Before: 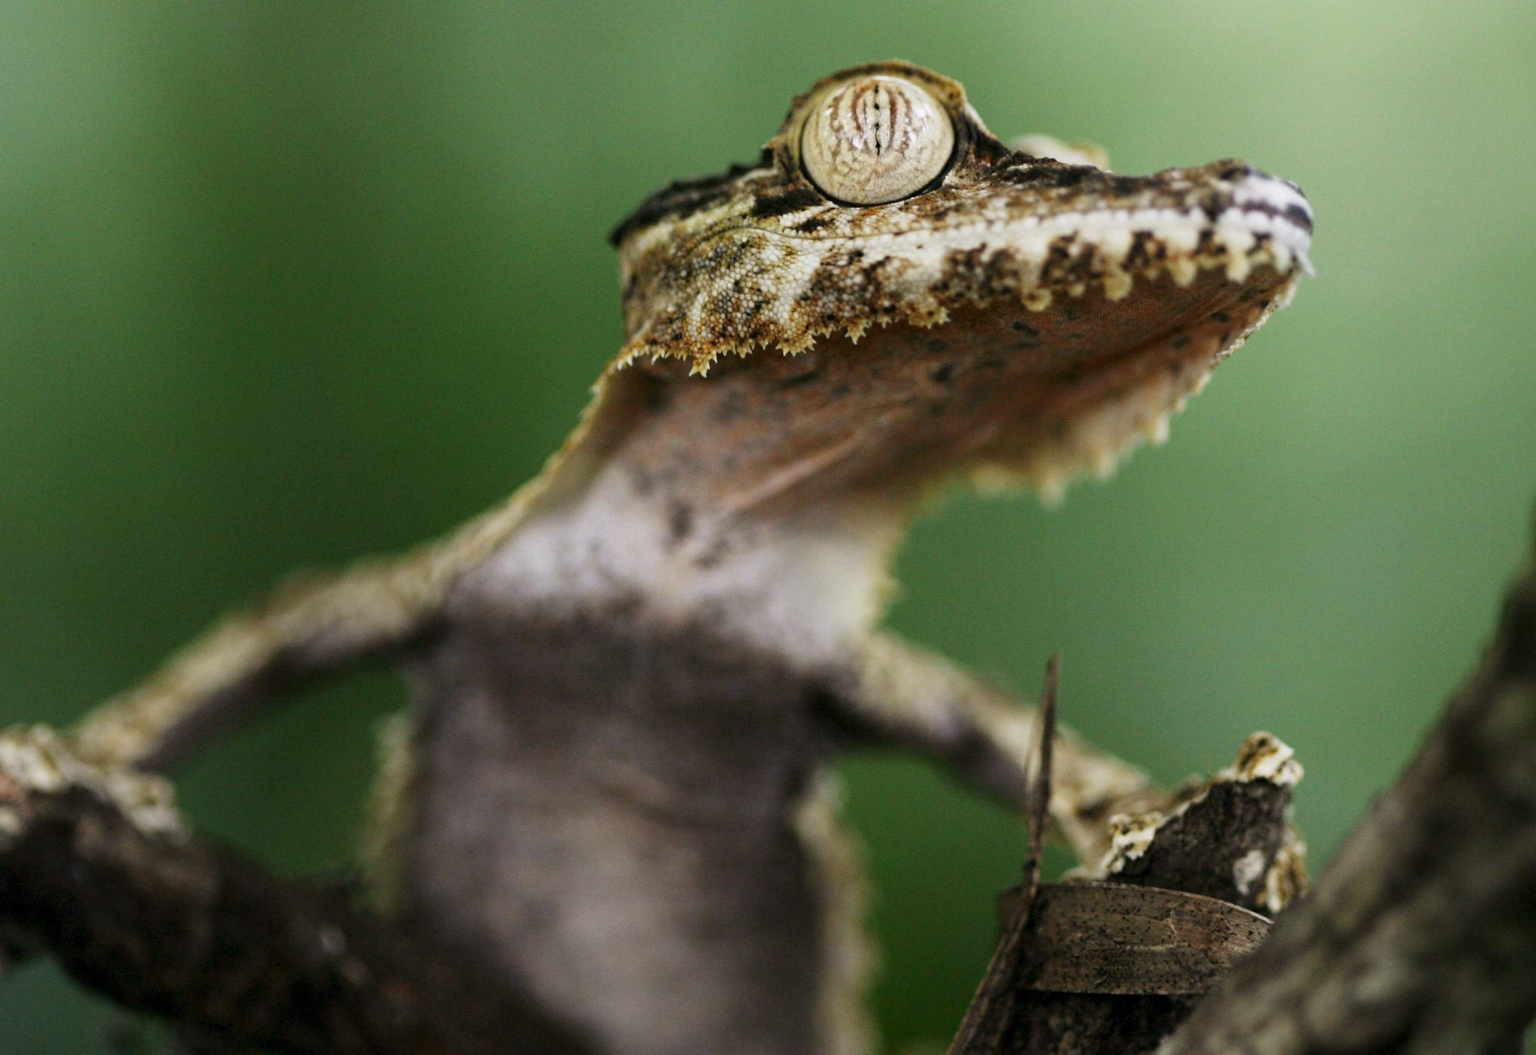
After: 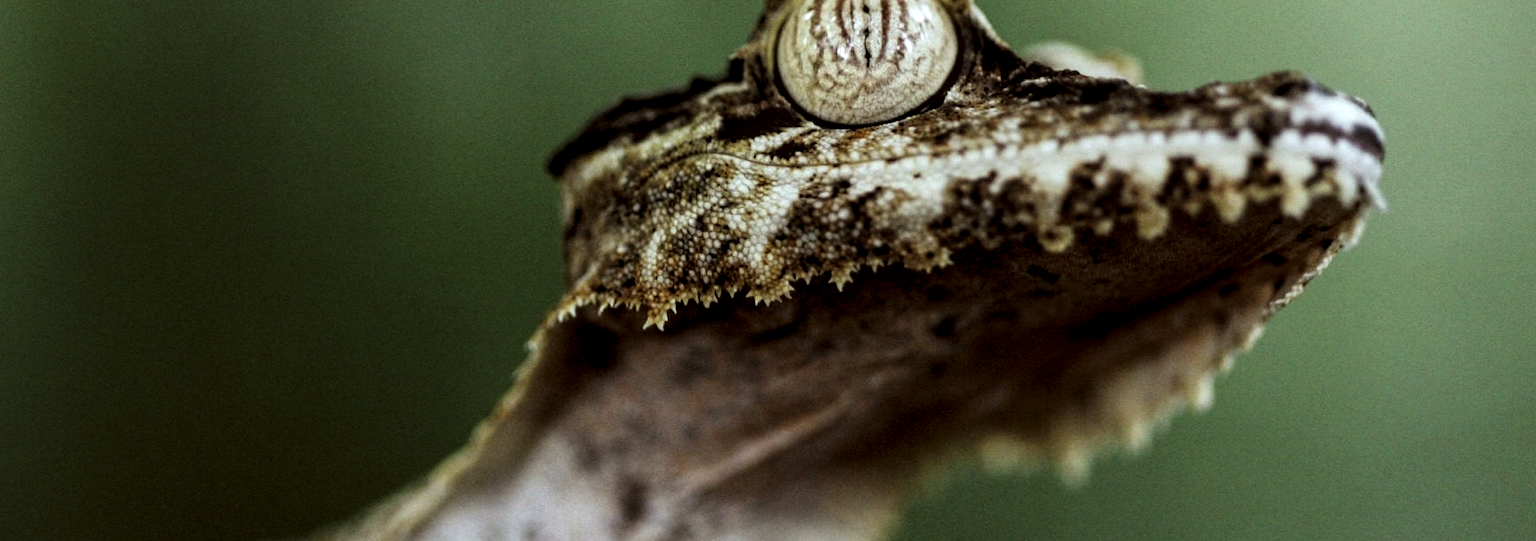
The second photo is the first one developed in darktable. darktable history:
local contrast: detail 130%
color correction: highlights a* -5.06, highlights b* -3.55, shadows a* 3.73, shadows b* 4.17
crop and rotate: left 9.652%, top 9.425%, right 6.167%, bottom 47.317%
levels: levels [0.101, 0.578, 0.953]
